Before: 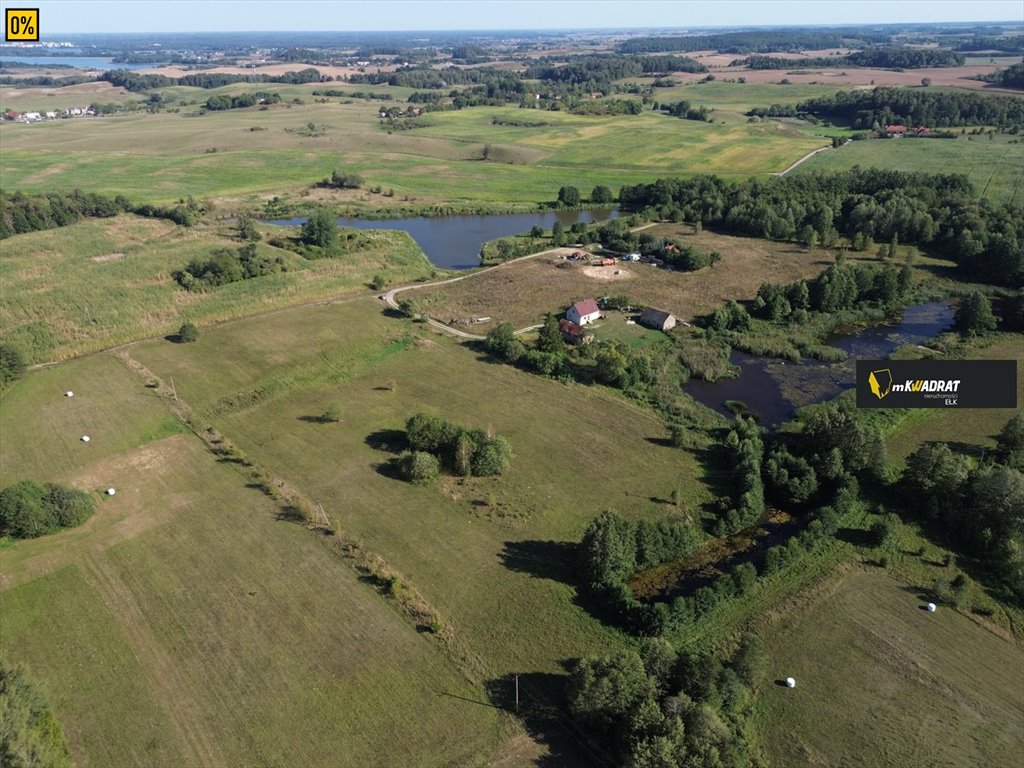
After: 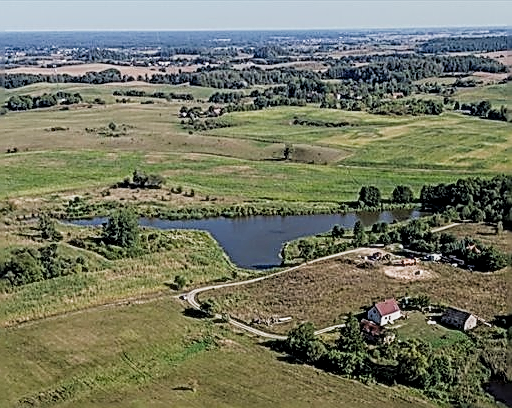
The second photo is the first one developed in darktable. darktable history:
crop: left 19.47%, right 30.52%, bottom 46.856%
haze removal: compatibility mode true, adaptive false
local contrast: detail 130%
sharpen: amount 1.998
filmic rgb: black relative exposure -7.65 EV, white relative exposure 4.56 EV, hardness 3.61, add noise in highlights 0.098, color science v4 (2020), type of noise poissonian
shadows and highlights: shadows -25.79, highlights 48, soften with gaussian
